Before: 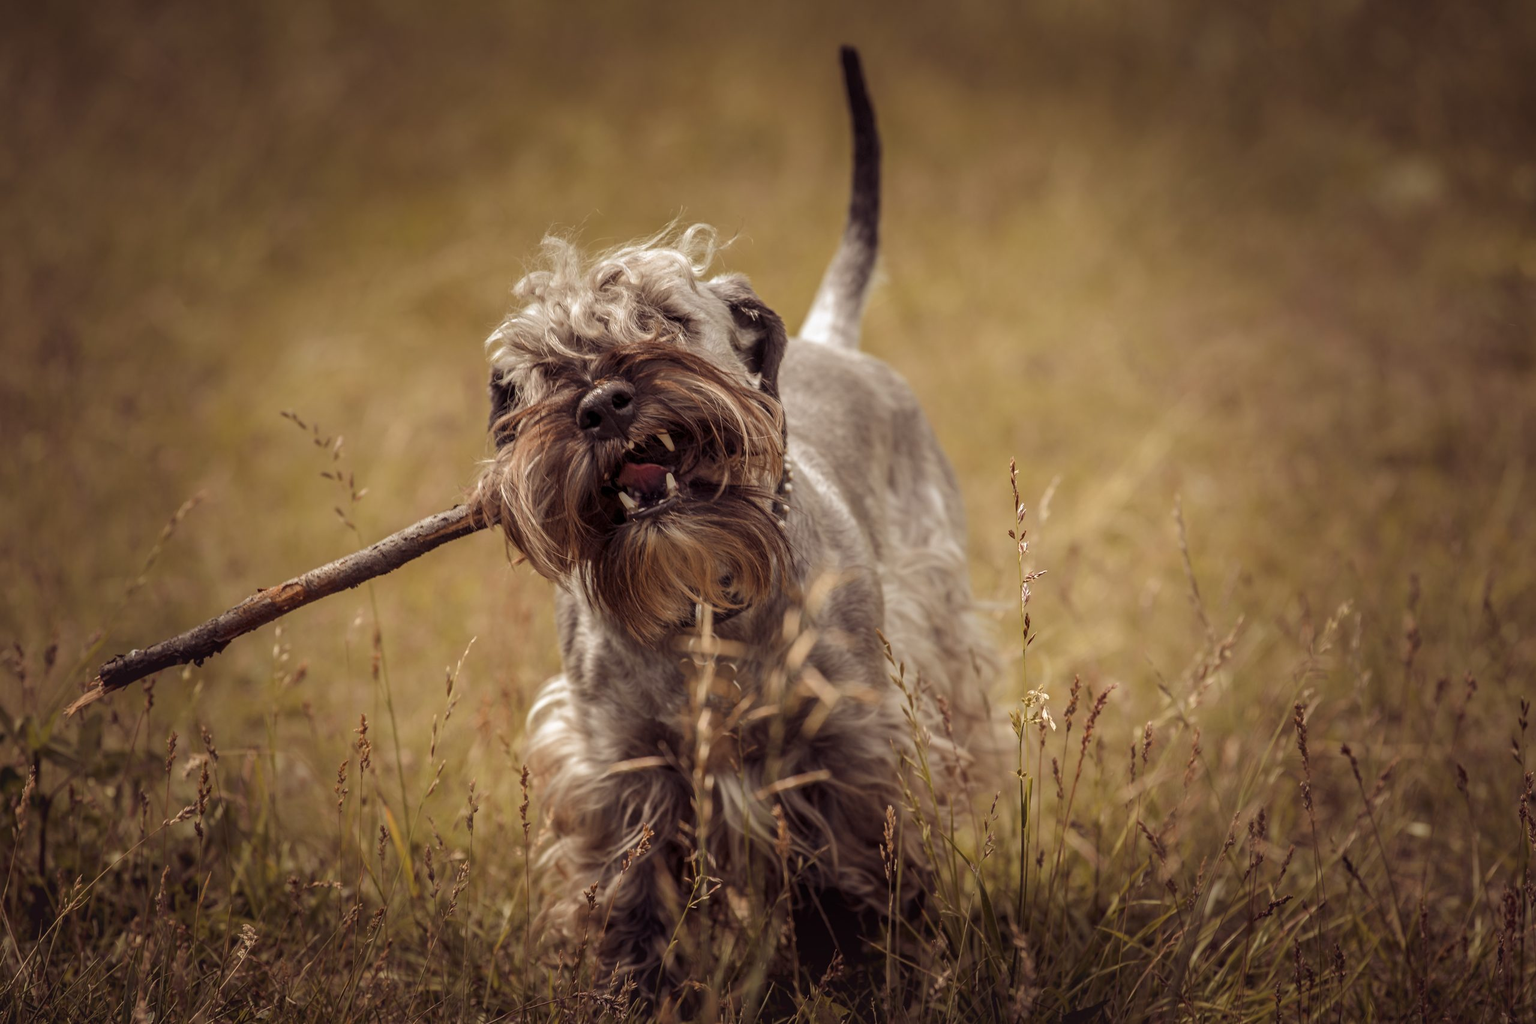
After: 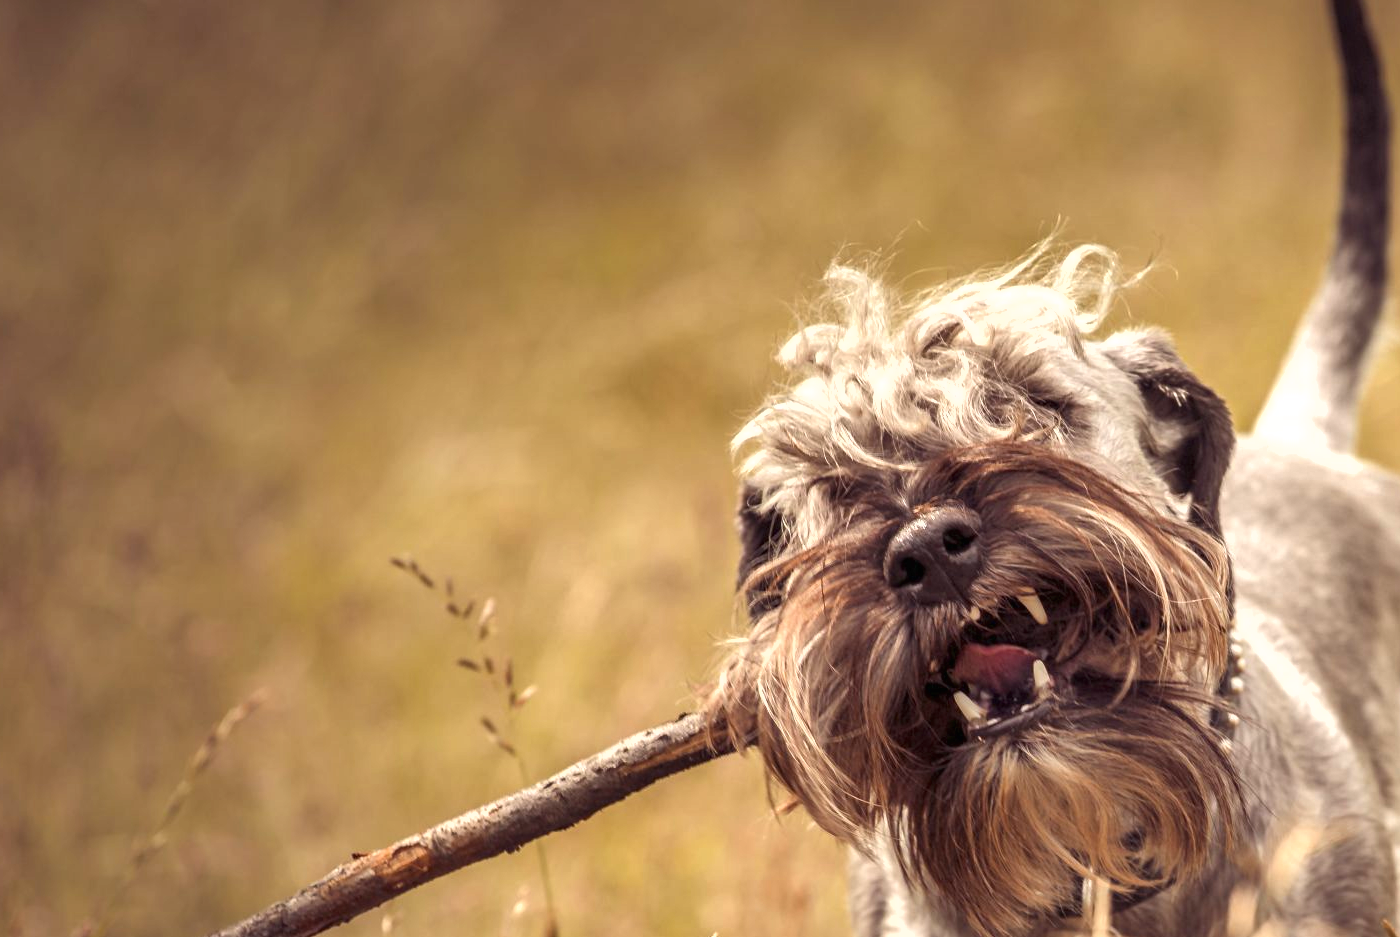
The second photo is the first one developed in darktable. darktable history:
crop and rotate: left 3.047%, top 7.509%, right 42.236%, bottom 37.598%
exposure: black level correction 0, exposure 1 EV, compensate highlight preservation false
shadows and highlights: shadows 40, highlights -54, highlights color adjustment 46%, low approximation 0.01, soften with gaussian
